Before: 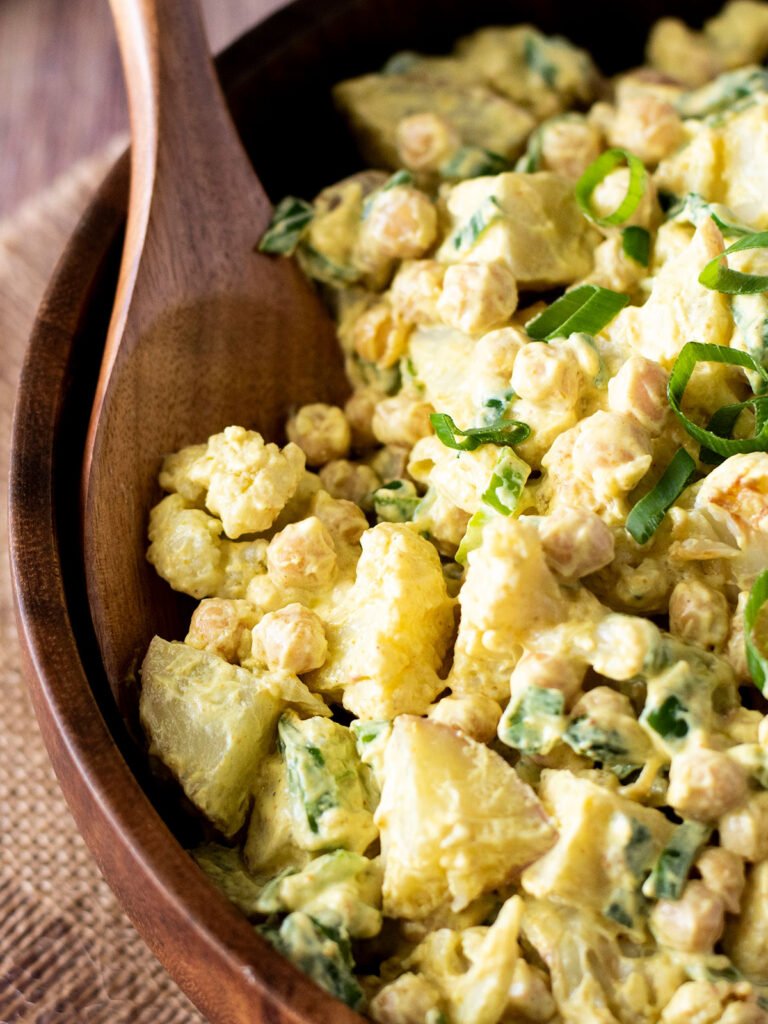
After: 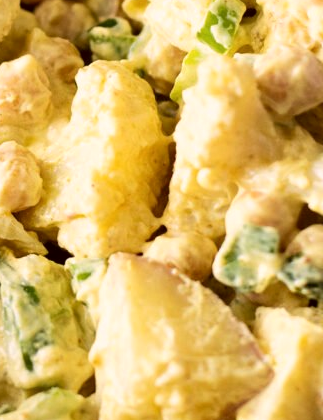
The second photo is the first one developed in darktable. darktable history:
exposure: exposure -0.01 EV, compensate highlight preservation false
tone equalizer: -7 EV 0.13 EV, smoothing diameter 25%, edges refinement/feathering 10, preserve details guided filter
color correction: highlights a* 6.27, highlights b* 8.19, shadows a* 5.94, shadows b* 7.23, saturation 0.9
crop: left 37.221%, top 45.169%, right 20.63%, bottom 13.777%
